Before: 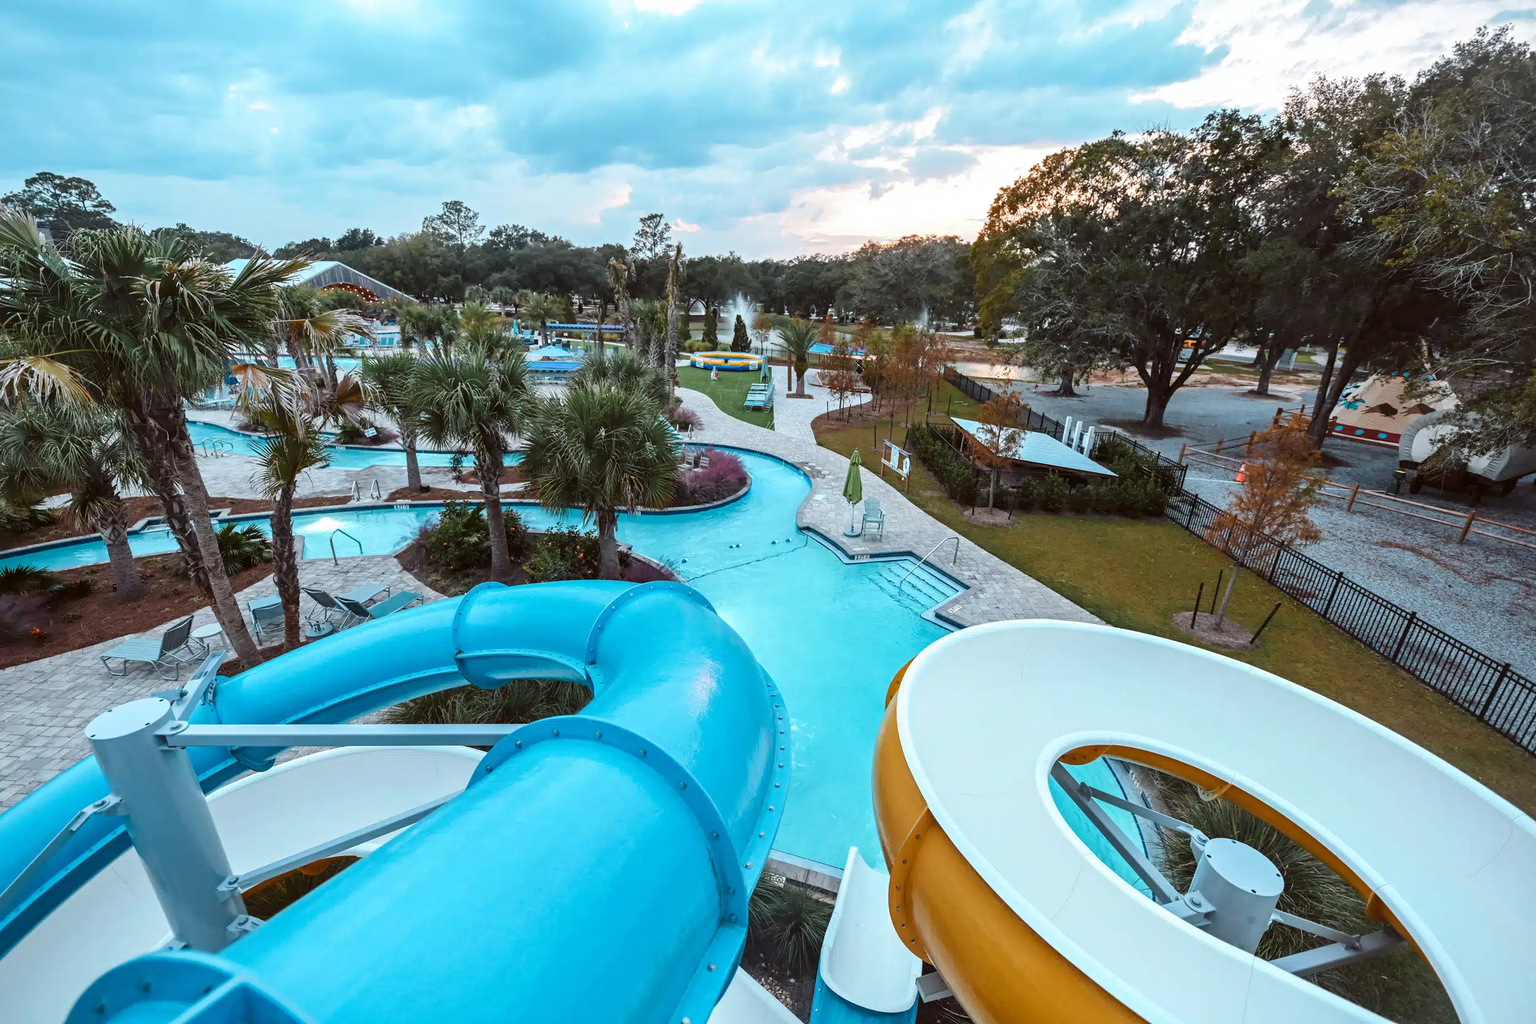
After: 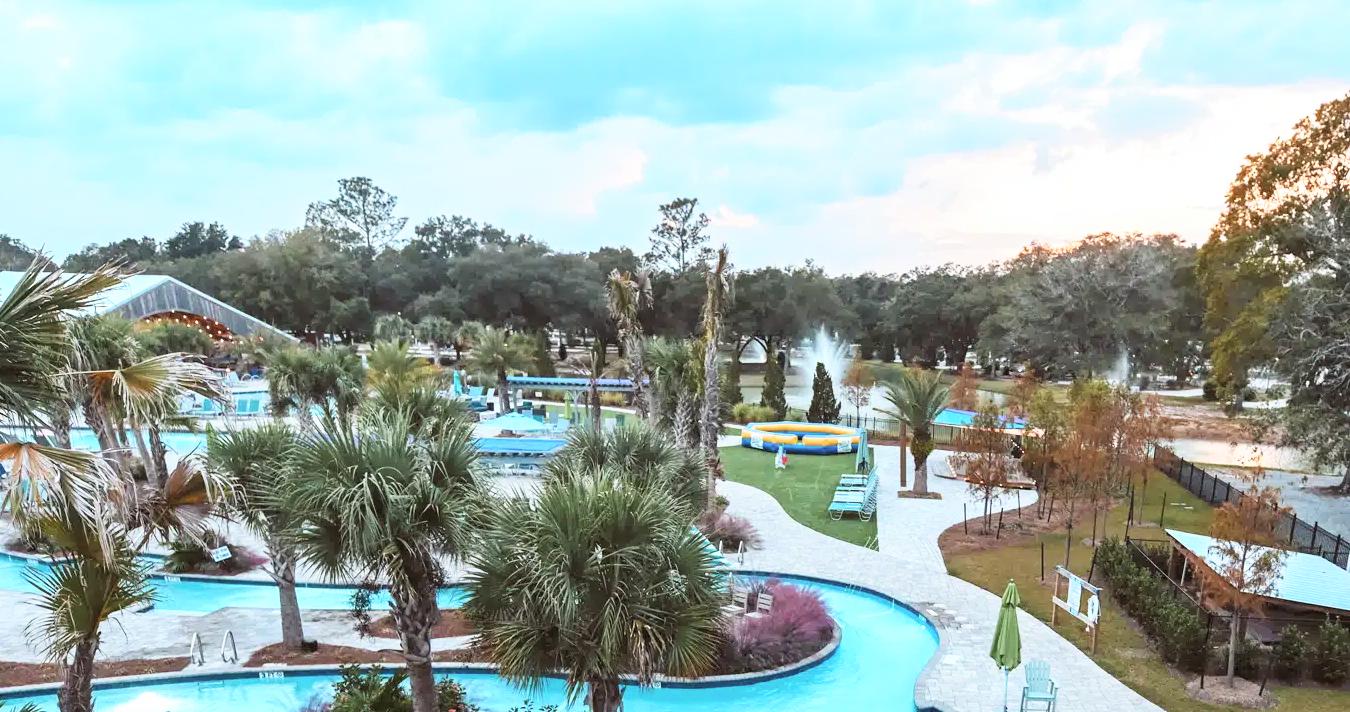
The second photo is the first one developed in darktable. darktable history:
contrast brightness saturation: contrast 0.137, brightness 0.214
base curve: curves: ch0 [(0, 0) (0.666, 0.806) (1, 1)], preserve colors none
crop: left 15.28%, top 9.041%, right 30.681%, bottom 48.224%
